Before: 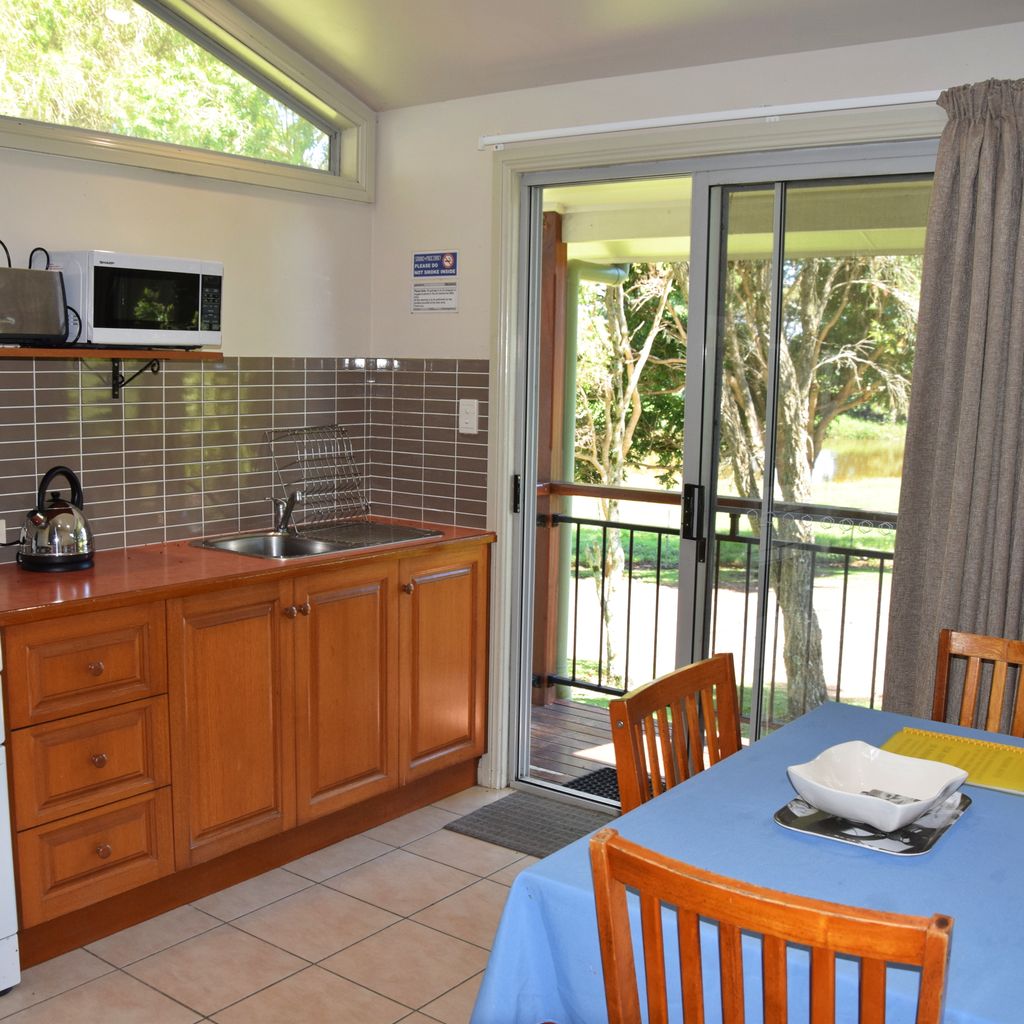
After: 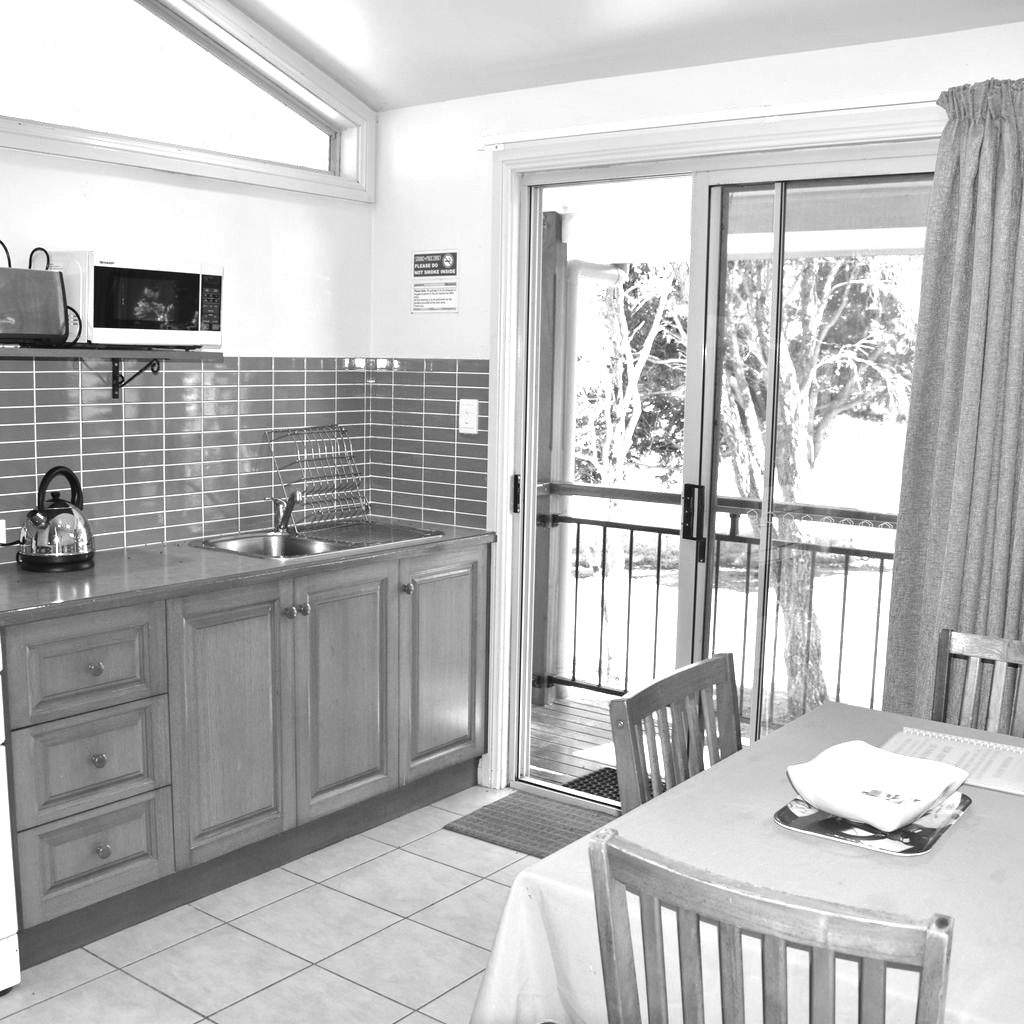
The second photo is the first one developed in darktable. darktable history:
exposure: black level correction 0, exposure 1.2 EV, compensate highlight preservation false
monochrome: on, module defaults
